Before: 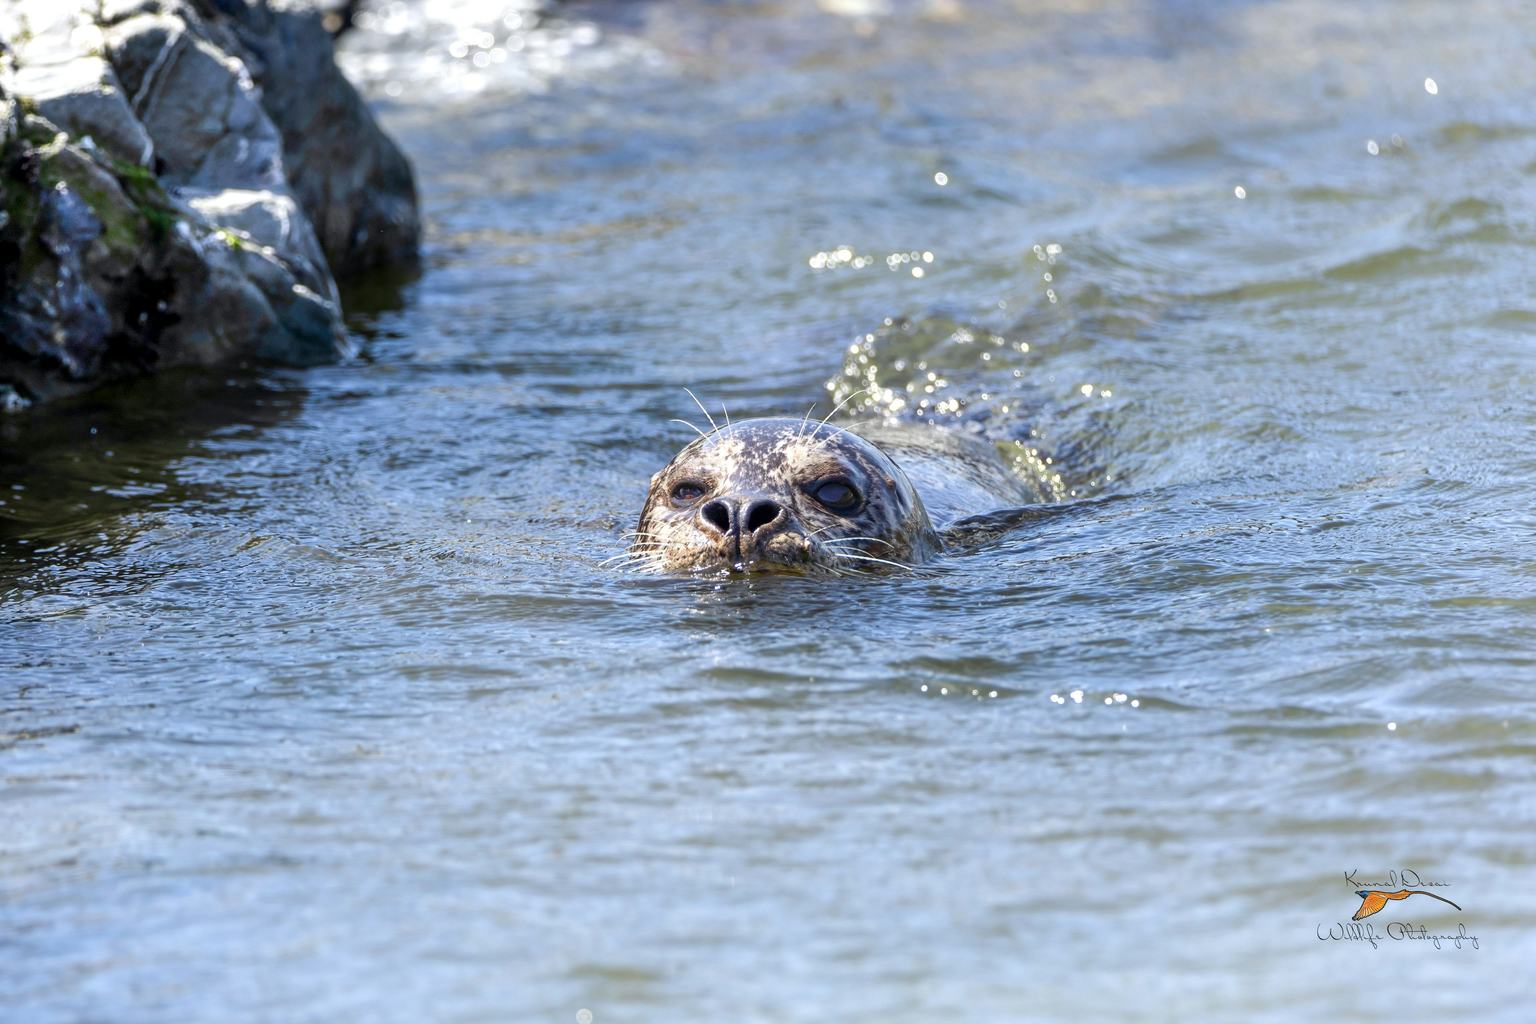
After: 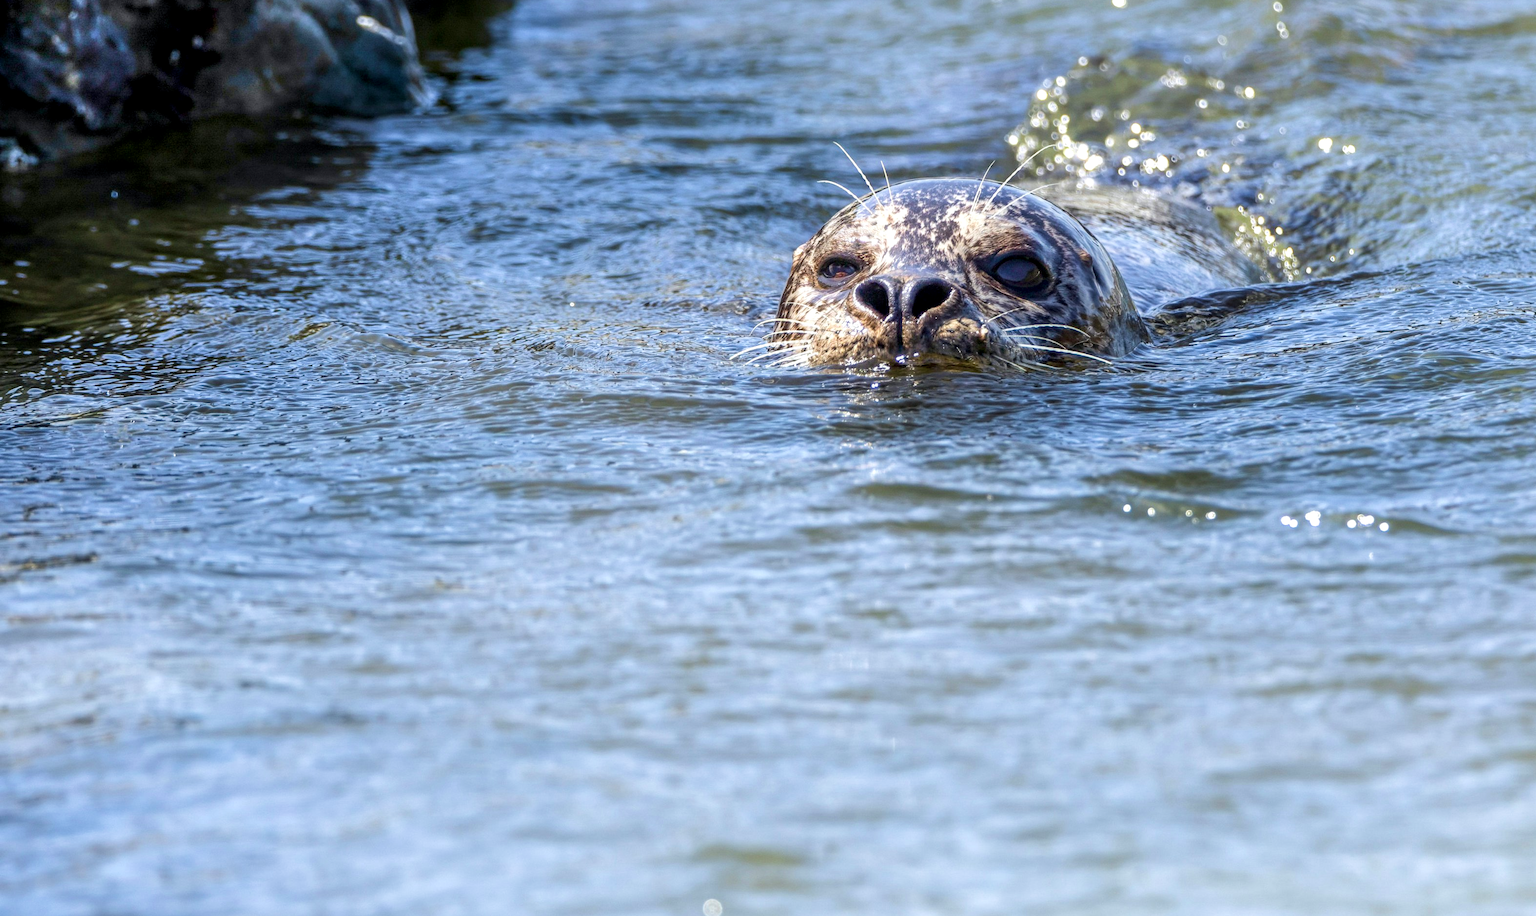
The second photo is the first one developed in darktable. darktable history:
velvia: on, module defaults
local contrast: detail 130%
crop: top 26.531%, right 17.959%
